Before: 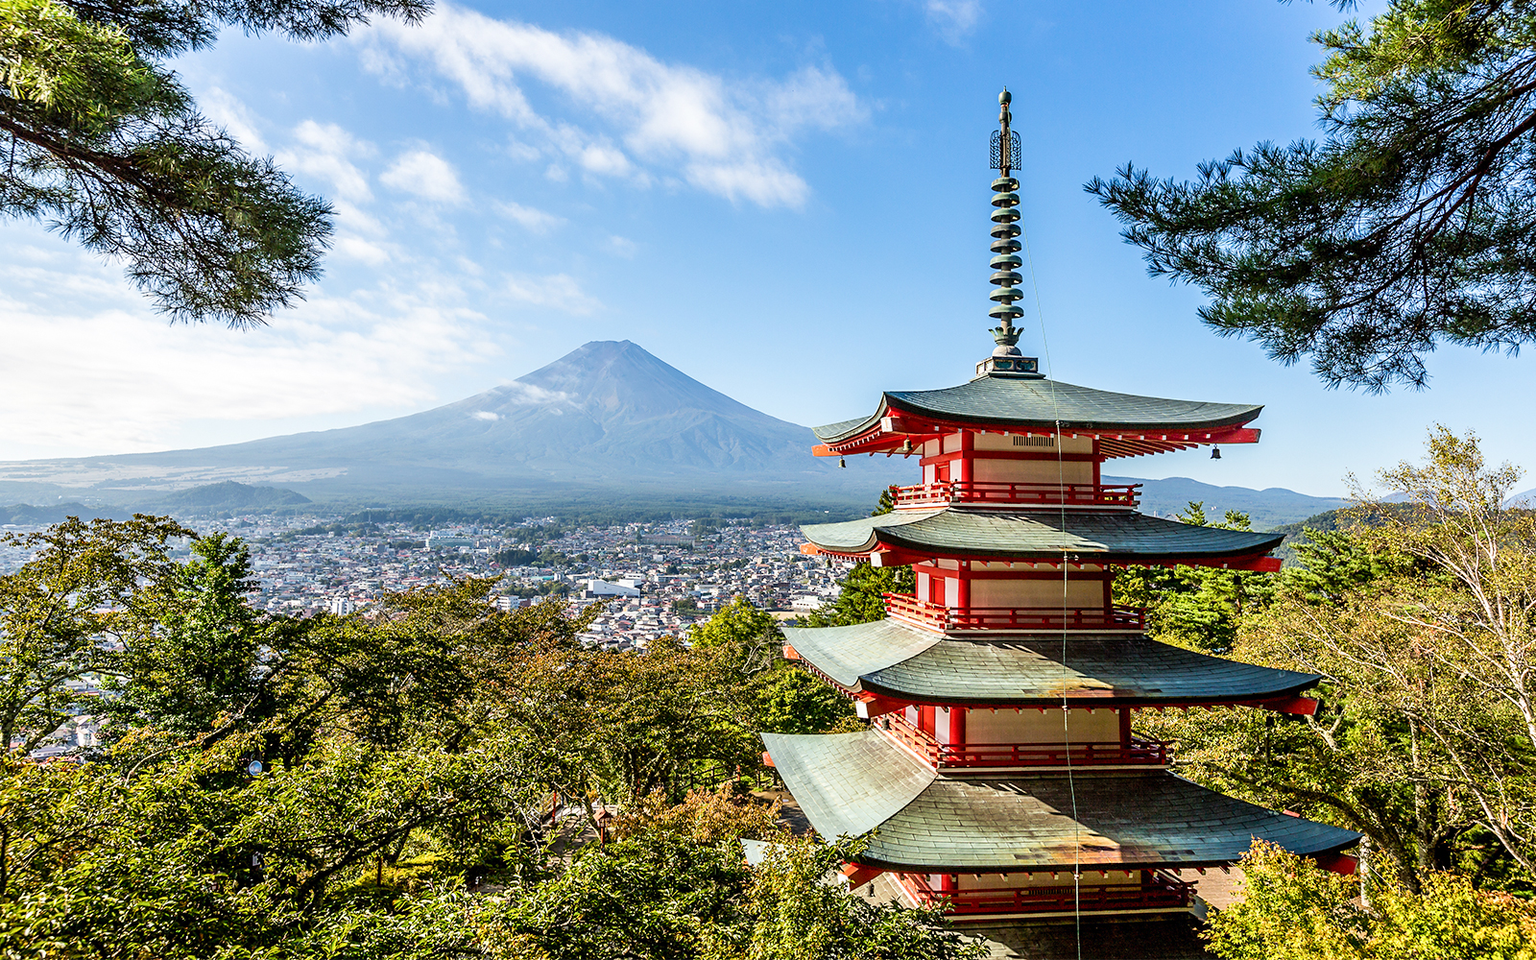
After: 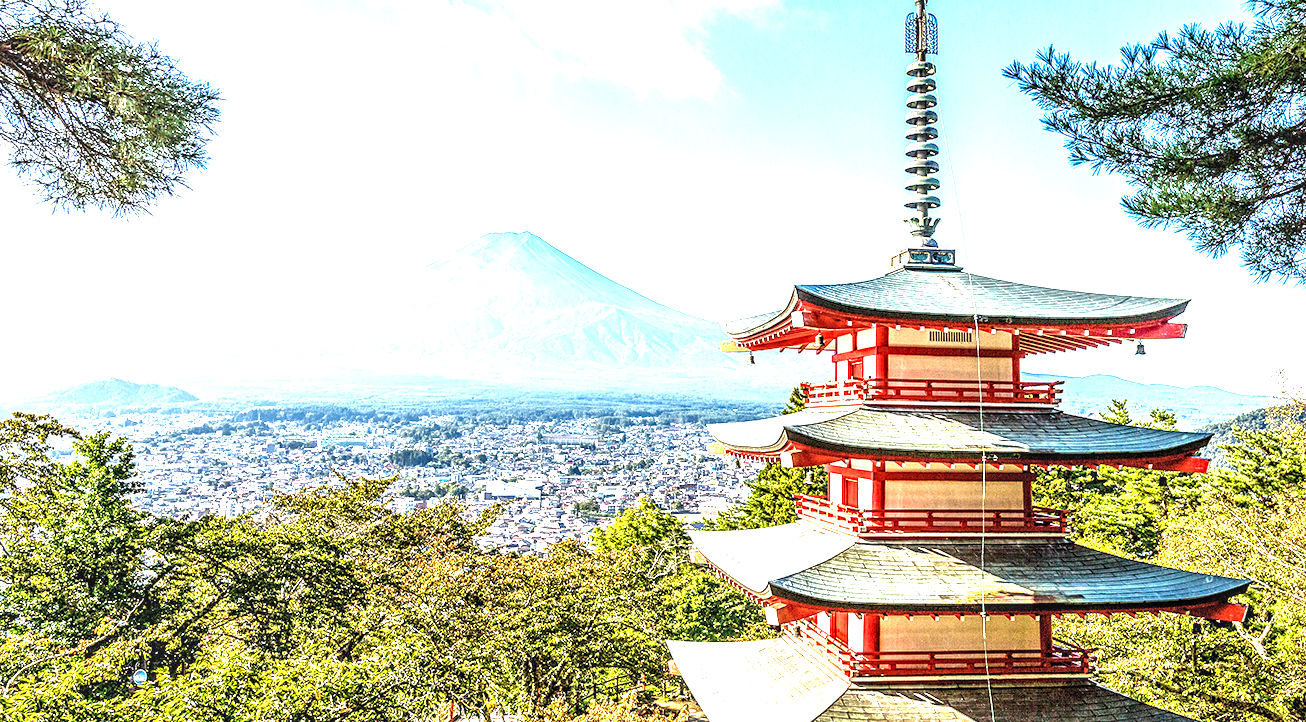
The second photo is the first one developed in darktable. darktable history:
crop: left 7.896%, top 12.325%, right 10.466%, bottom 15.39%
local contrast: on, module defaults
exposure: black level correction 0, exposure 1.747 EV, compensate exposure bias true, compensate highlight preservation false
contrast equalizer: y [[0.502, 0.517, 0.543, 0.576, 0.611, 0.631], [0.5 ×6], [0.5 ×6], [0 ×6], [0 ×6]]
